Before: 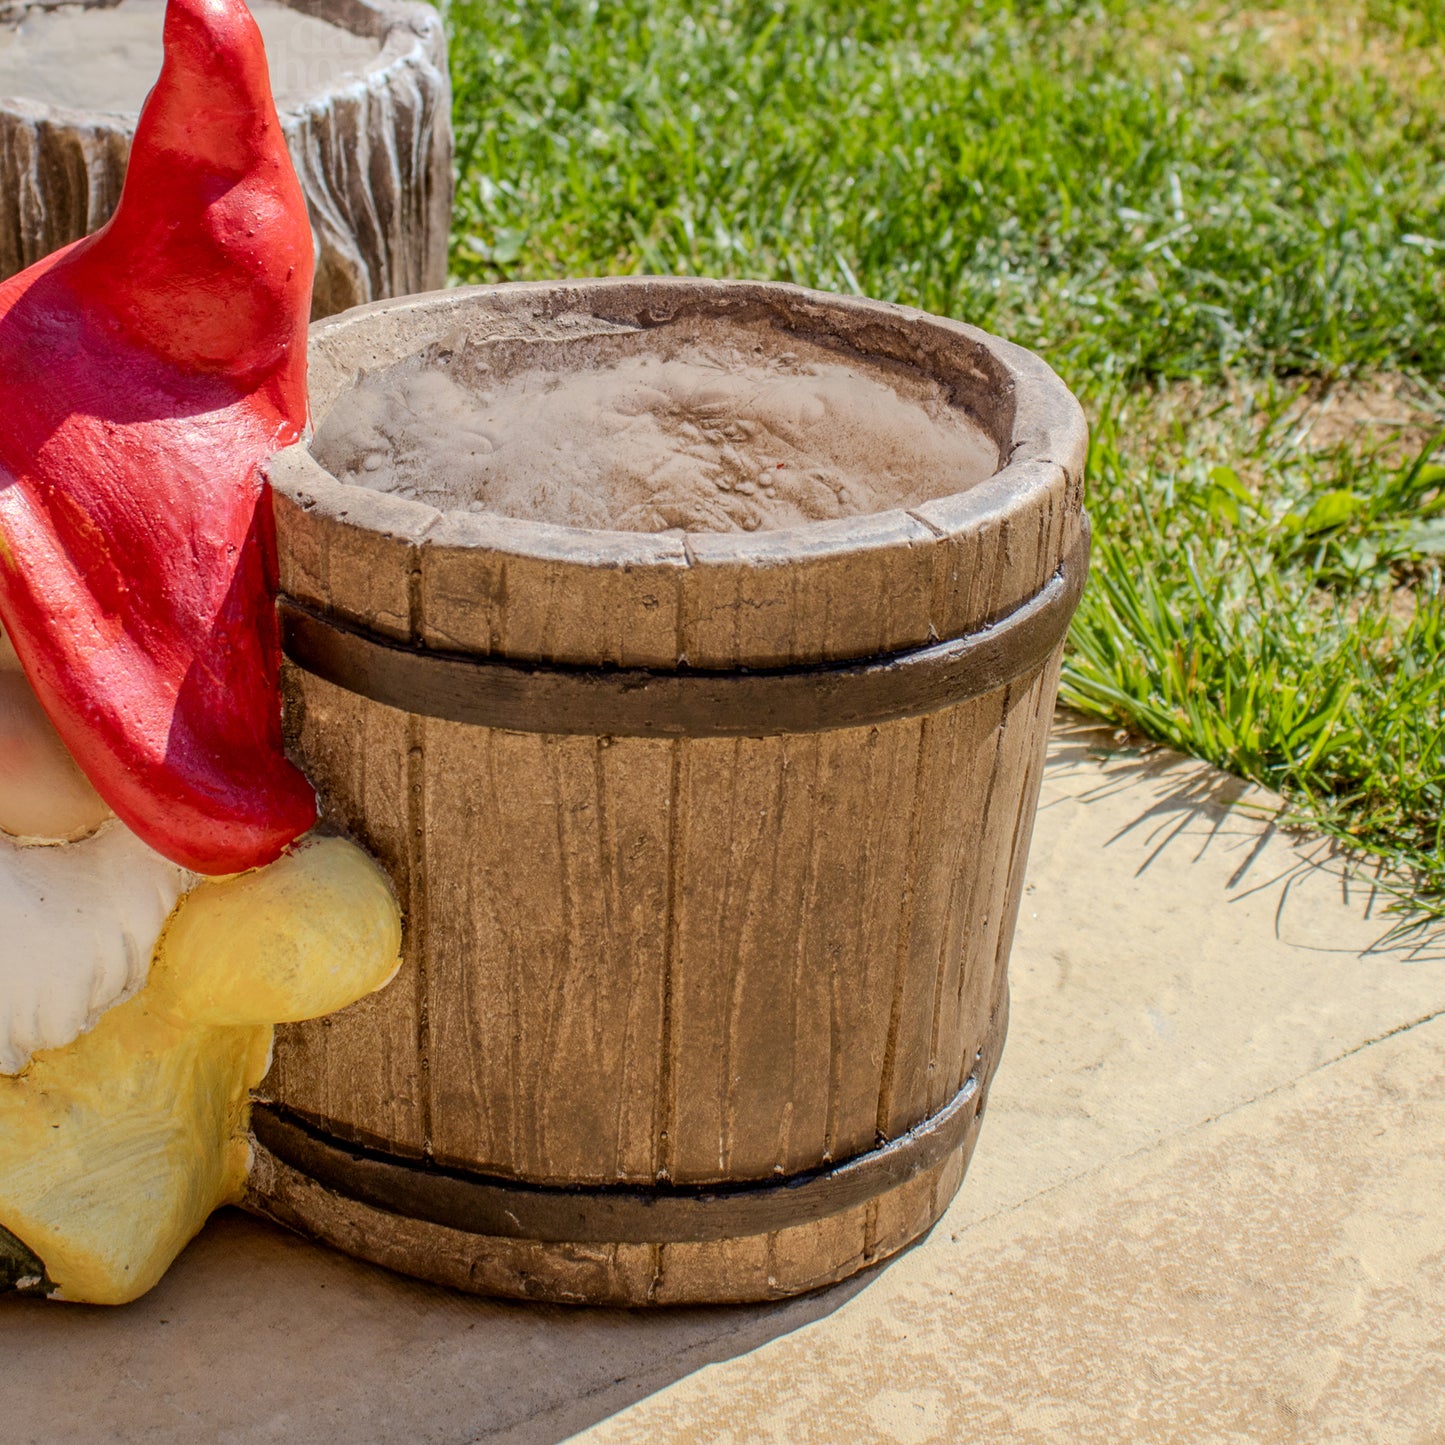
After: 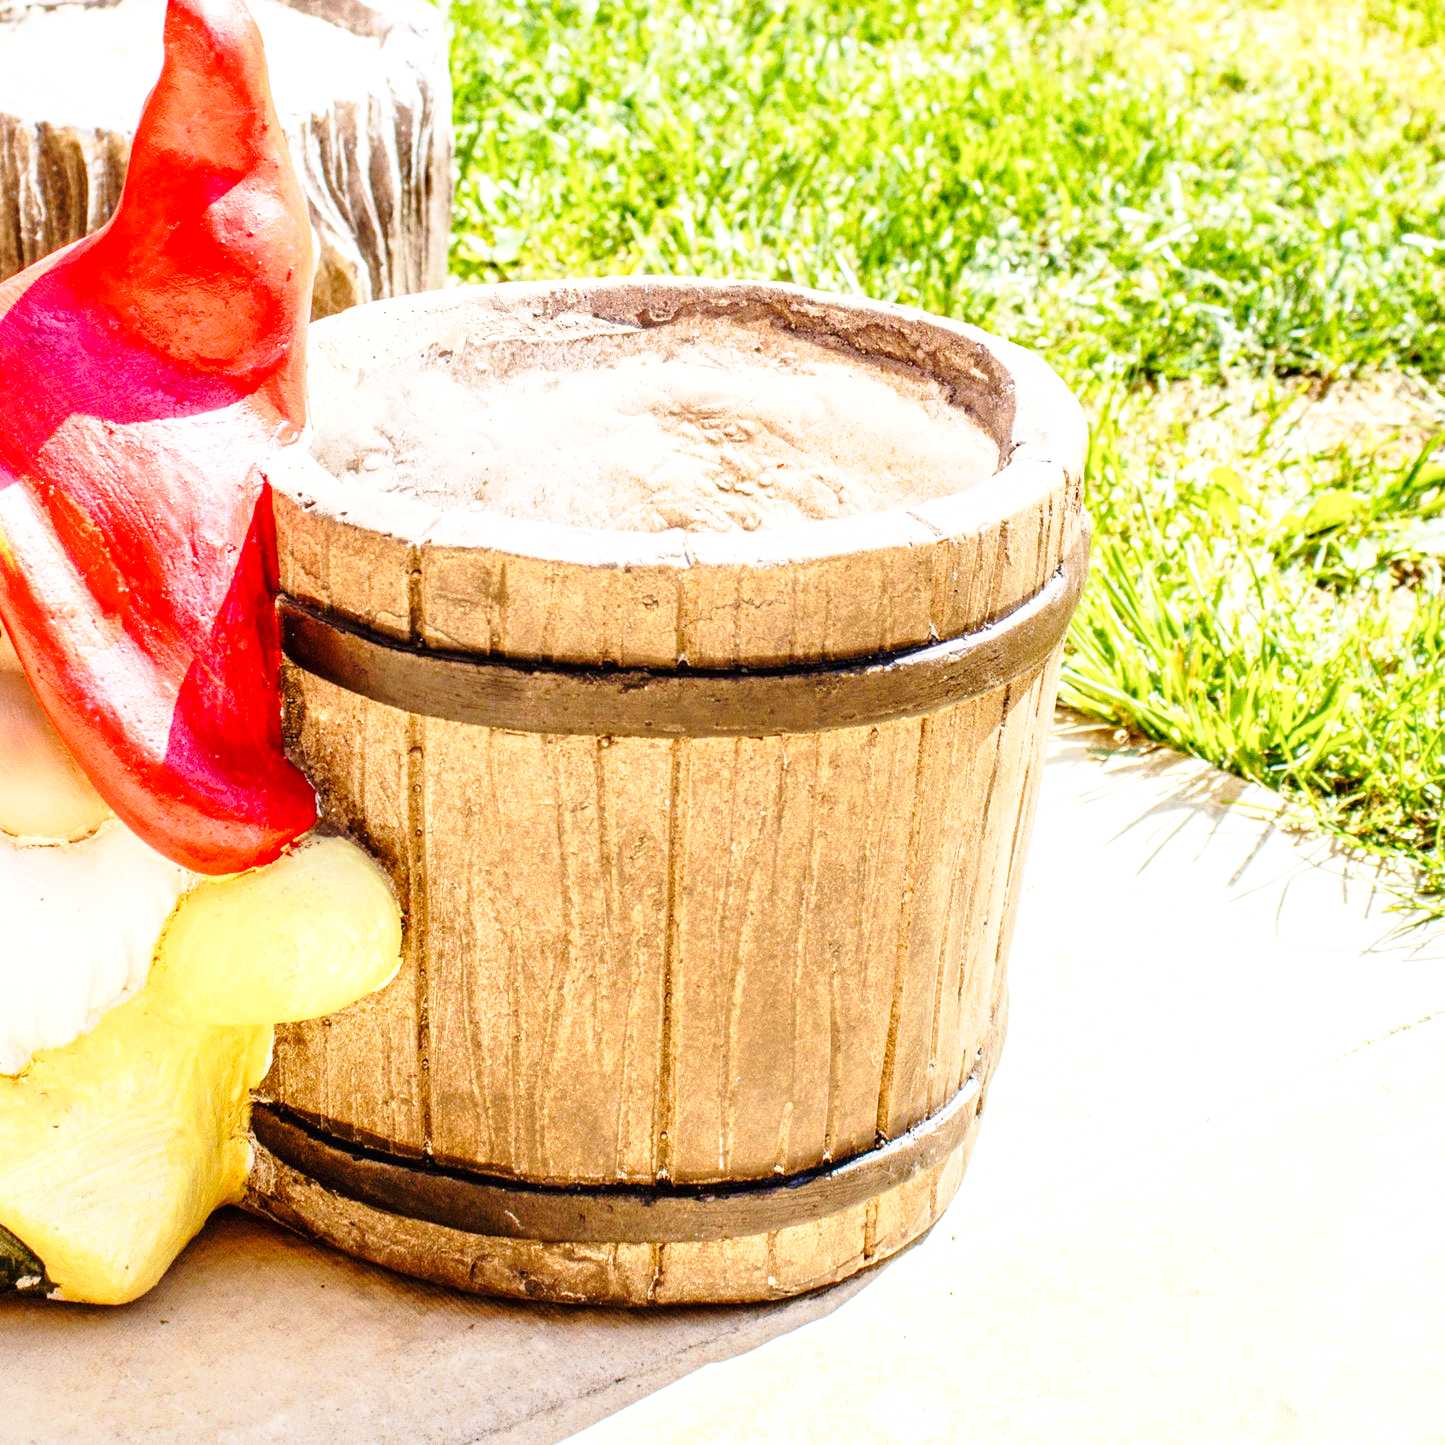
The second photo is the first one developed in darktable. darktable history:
exposure: black level correction 0, exposure 1.2 EV, compensate exposure bias true, compensate highlight preservation false
base curve: curves: ch0 [(0, 0) (0.028, 0.03) (0.121, 0.232) (0.46, 0.748) (0.859, 0.968) (1, 1)], preserve colors none
